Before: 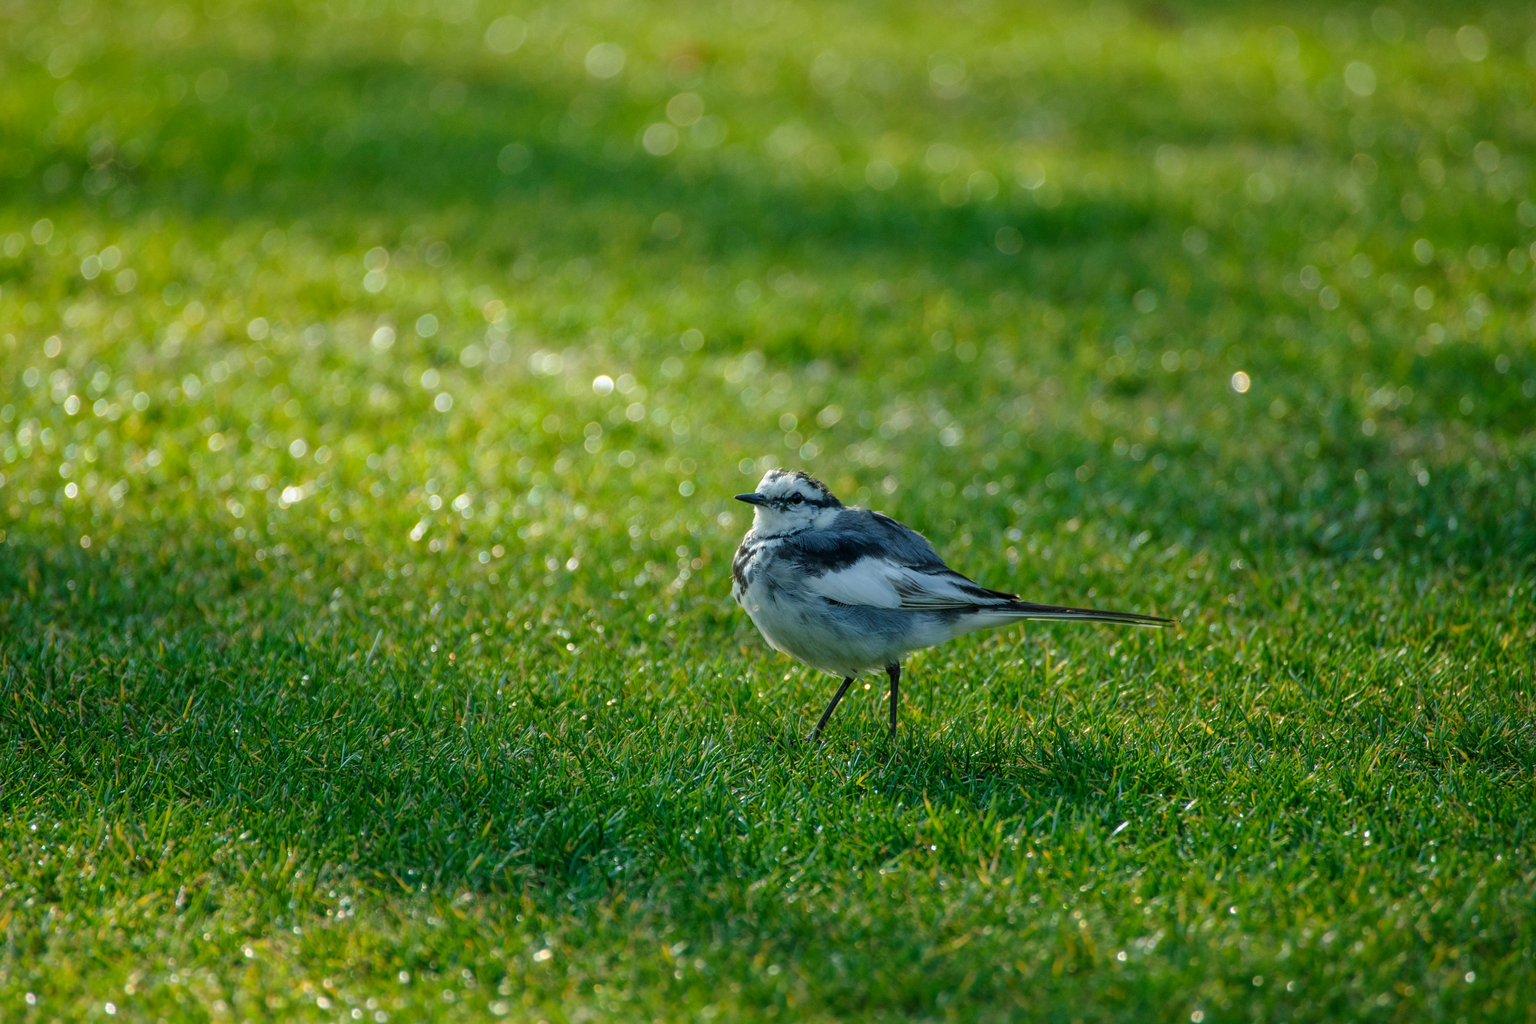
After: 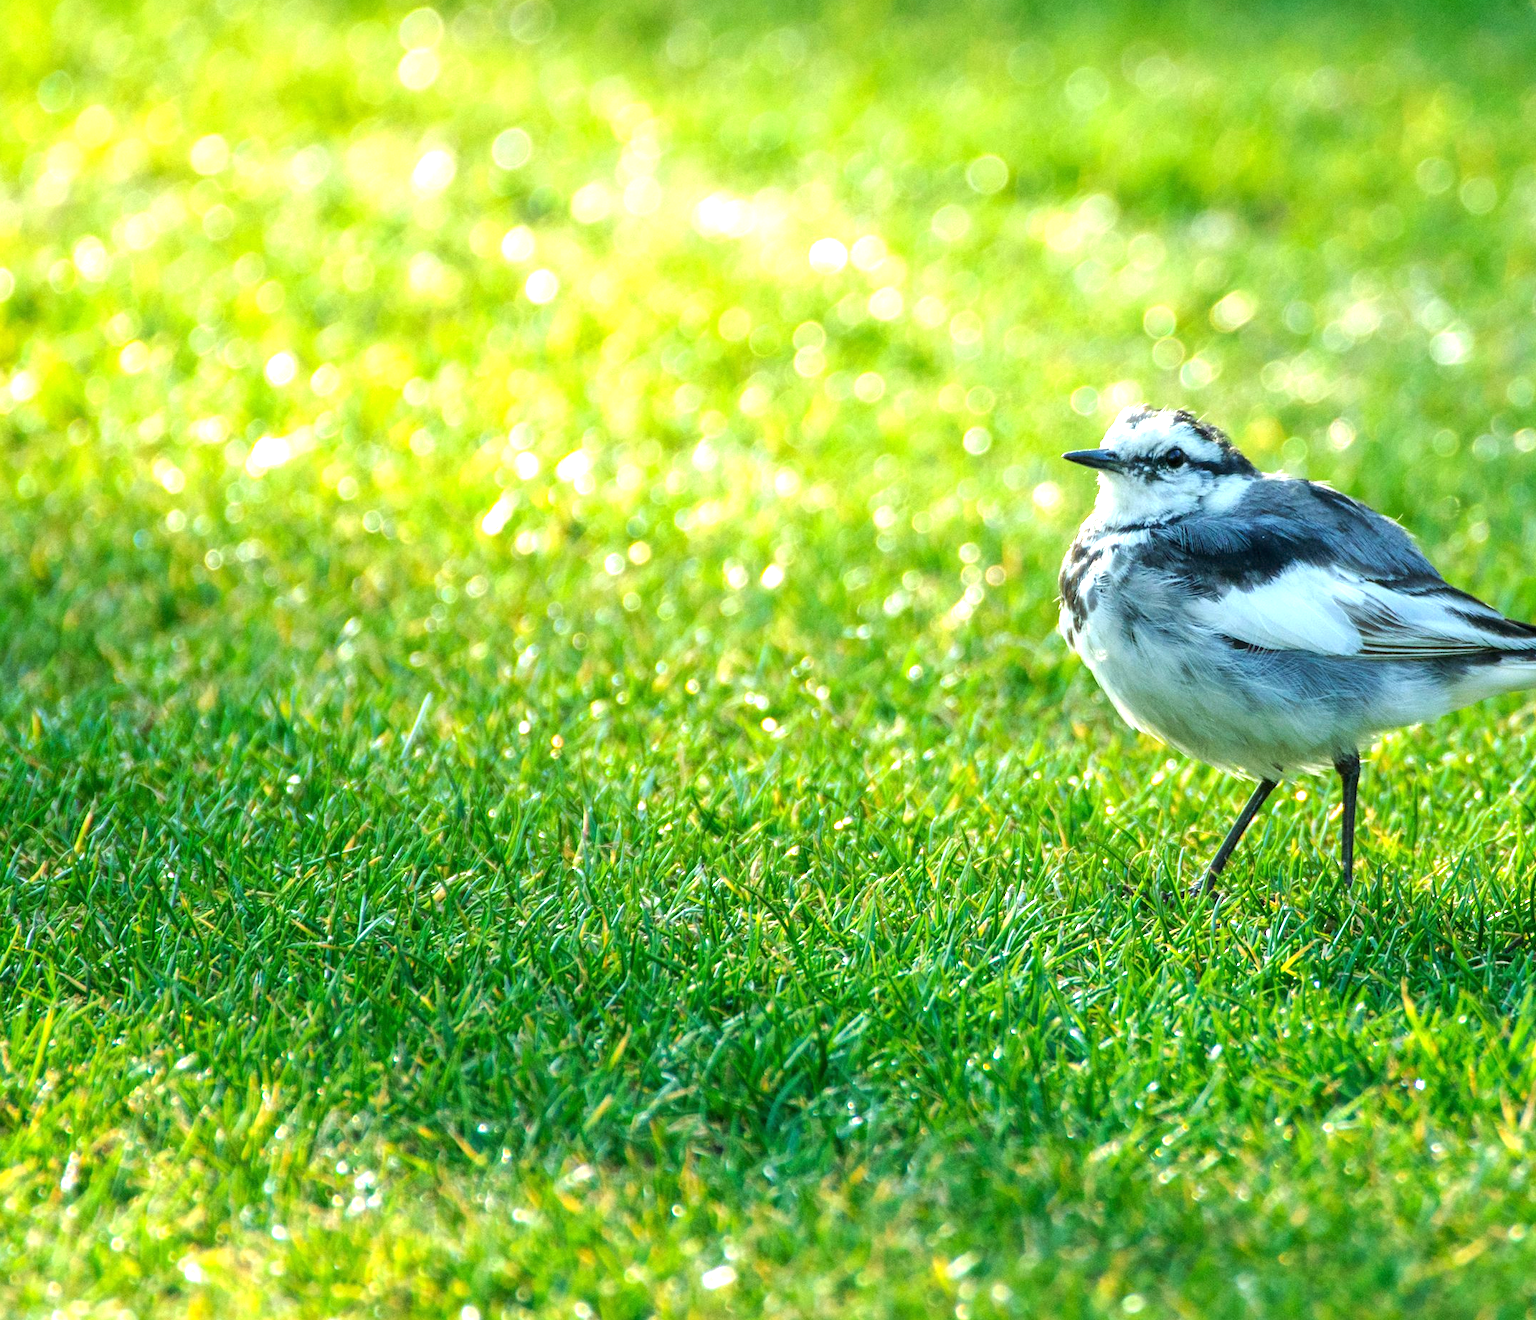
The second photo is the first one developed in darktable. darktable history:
crop: left 9.238%, top 23.731%, right 34.968%, bottom 4.329%
exposure: black level correction 0, exposure 1.559 EV, compensate highlight preservation false
tone equalizer: edges refinement/feathering 500, mask exposure compensation -1.57 EV, preserve details no
